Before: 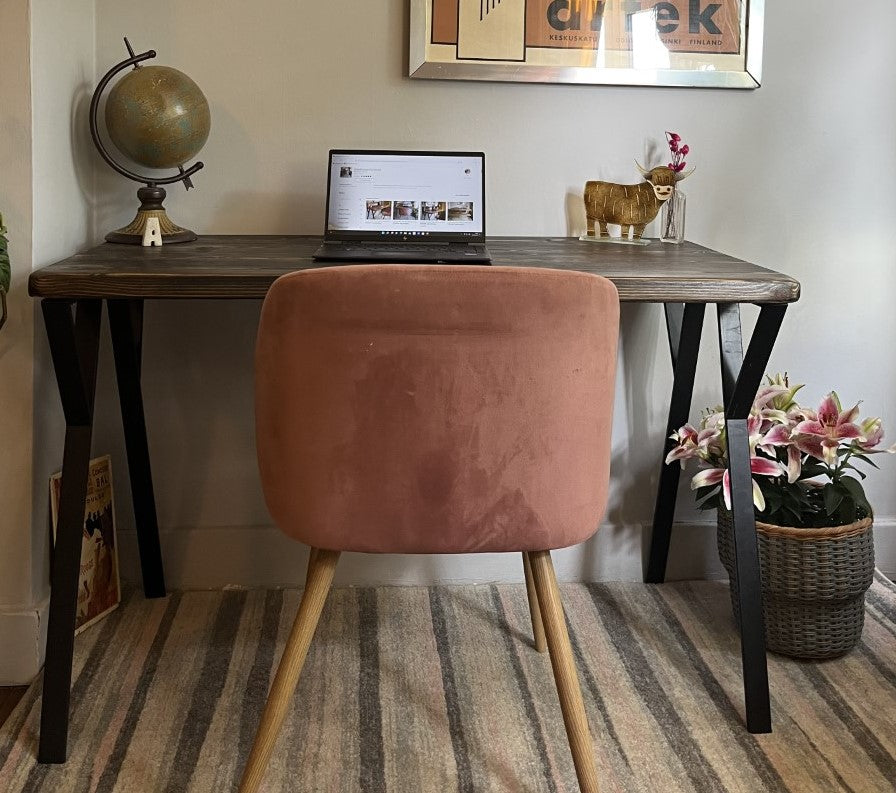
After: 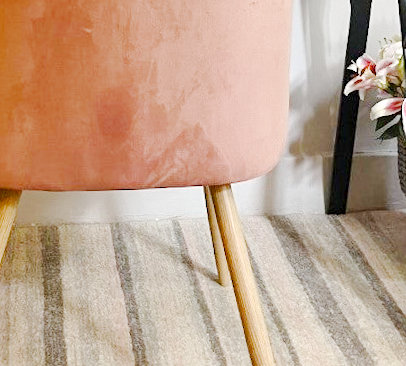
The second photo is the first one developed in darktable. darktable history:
crop: left 35.976%, top 45.819%, right 18.162%, bottom 5.807%
white balance: emerald 1
rotate and perspective: rotation -1.42°, crop left 0.016, crop right 0.984, crop top 0.035, crop bottom 0.965
base curve: curves: ch0 [(0, 0) (0.158, 0.273) (0.879, 0.895) (1, 1)], preserve colors none
exposure: black level correction 0.001, exposure 0.5 EV, compensate exposure bias true, compensate highlight preservation false
color balance rgb: perceptual saturation grading › global saturation 20%, perceptual saturation grading › highlights -25%, perceptual saturation grading › shadows 25%
tone curve: curves: ch0 [(0, 0) (0.003, 0.004) (0.011, 0.015) (0.025, 0.033) (0.044, 0.059) (0.069, 0.092) (0.1, 0.132) (0.136, 0.18) (0.177, 0.235) (0.224, 0.297) (0.277, 0.366) (0.335, 0.44) (0.399, 0.52) (0.468, 0.594) (0.543, 0.661) (0.623, 0.727) (0.709, 0.79) (0.801, 0.86) (0.898, 0.928) (1, 1)], preserve colors none
